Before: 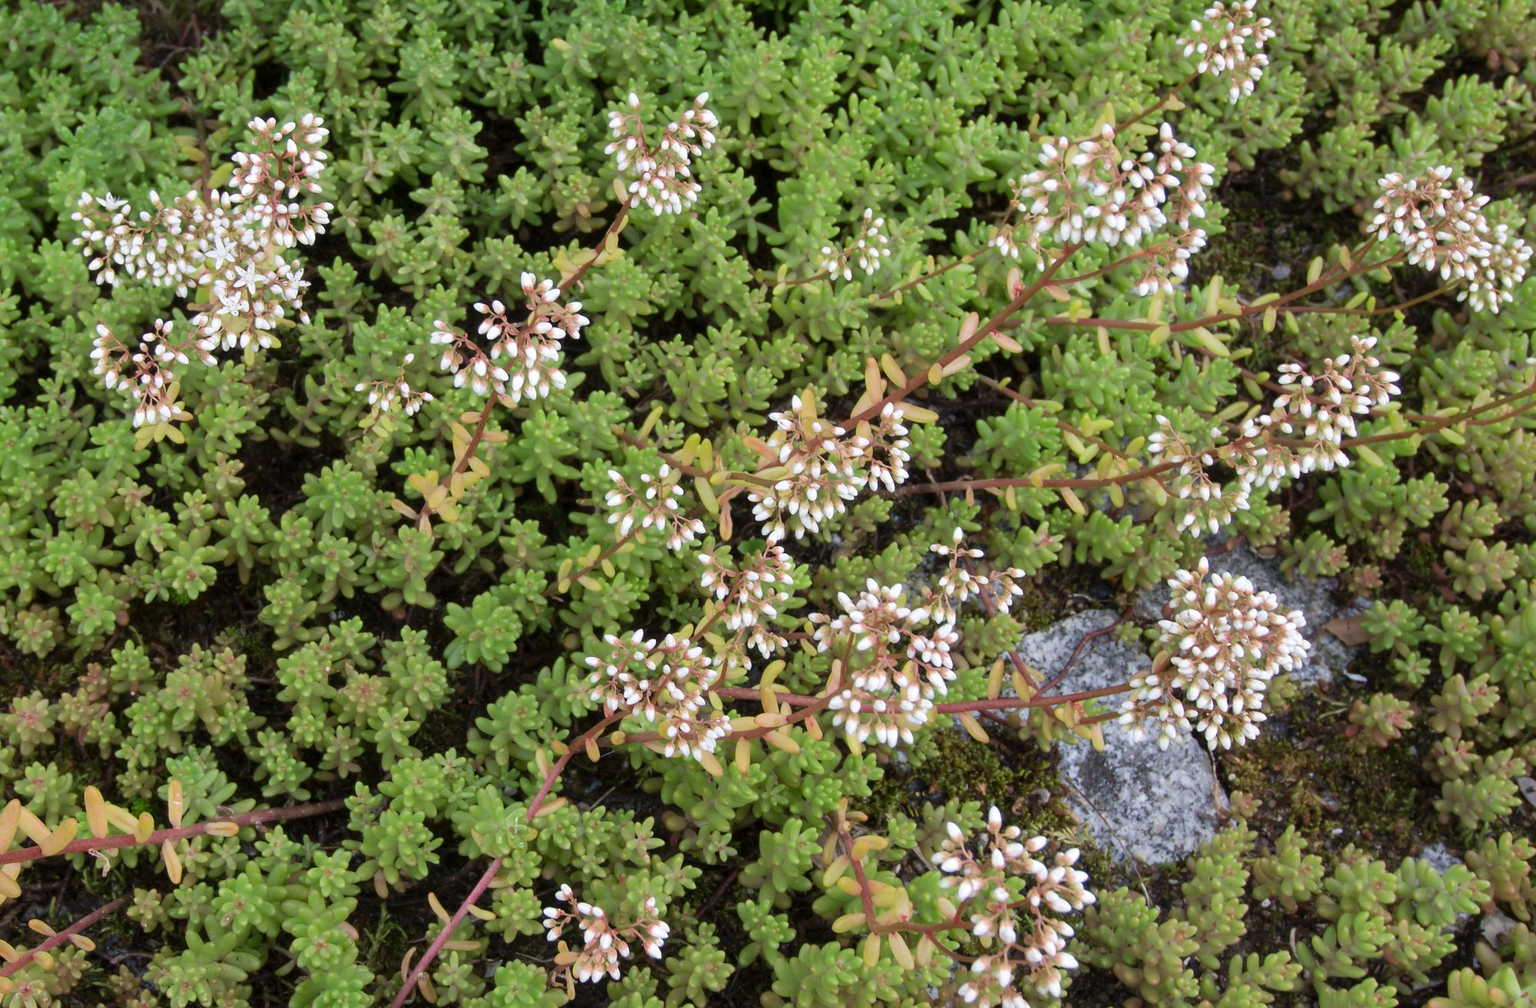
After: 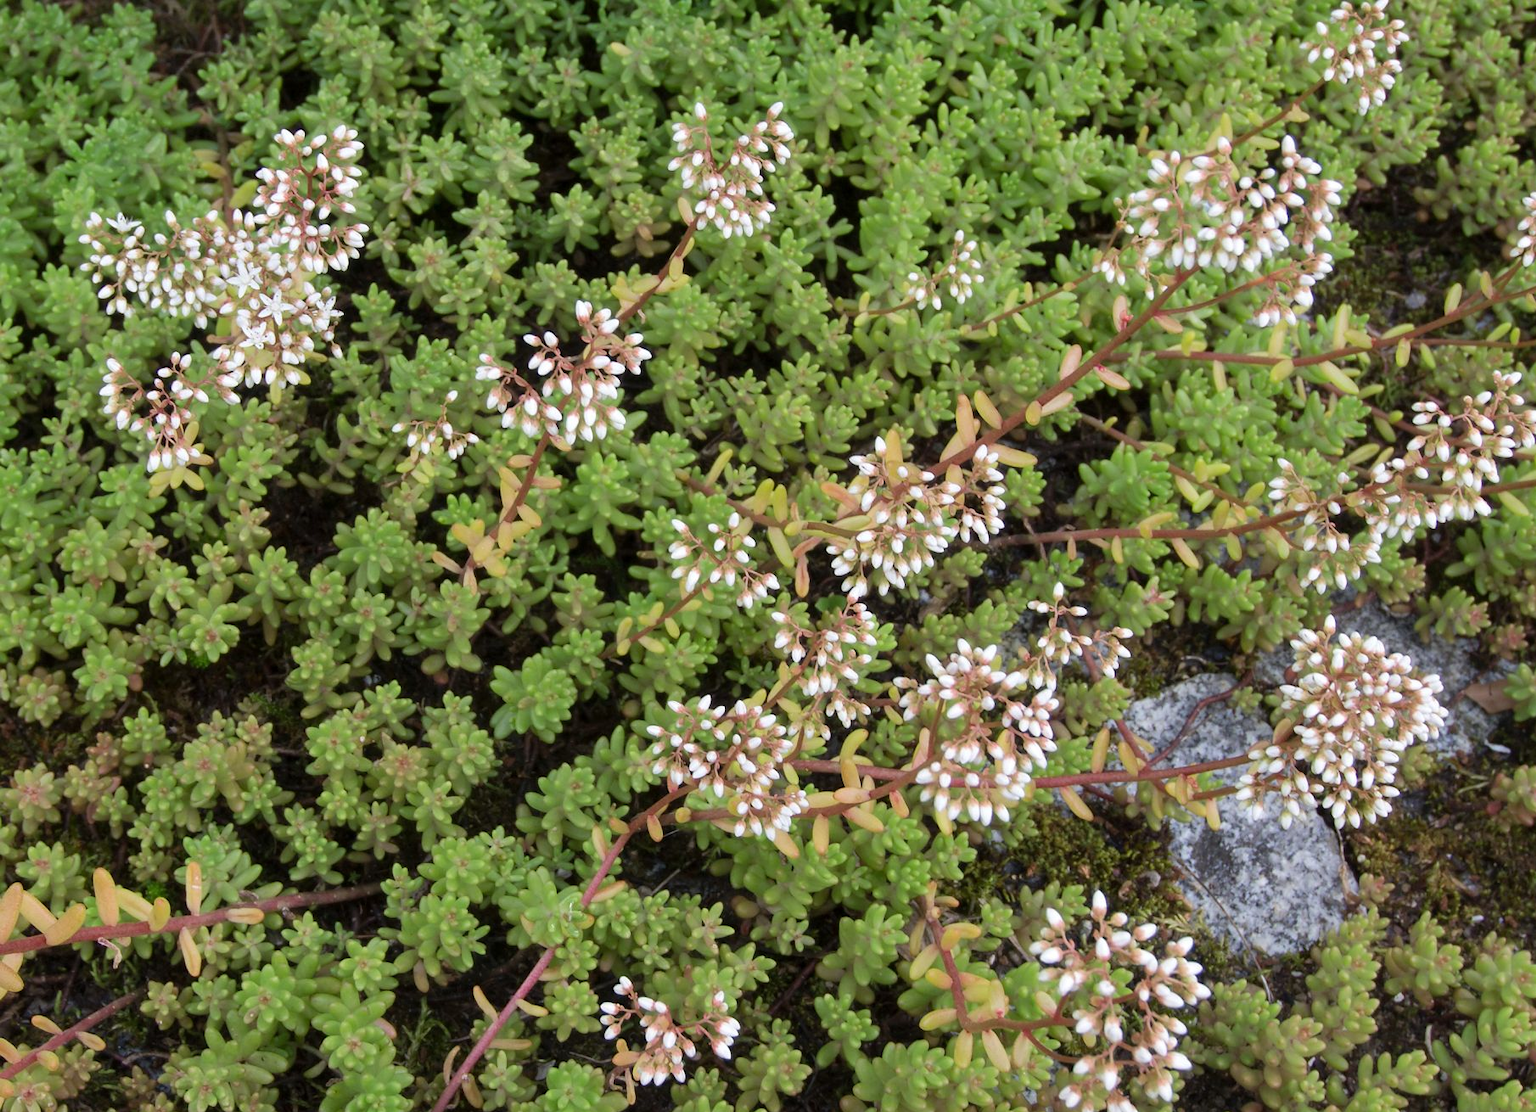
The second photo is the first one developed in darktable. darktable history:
crop: right 9.495%, bottom 0.041%
